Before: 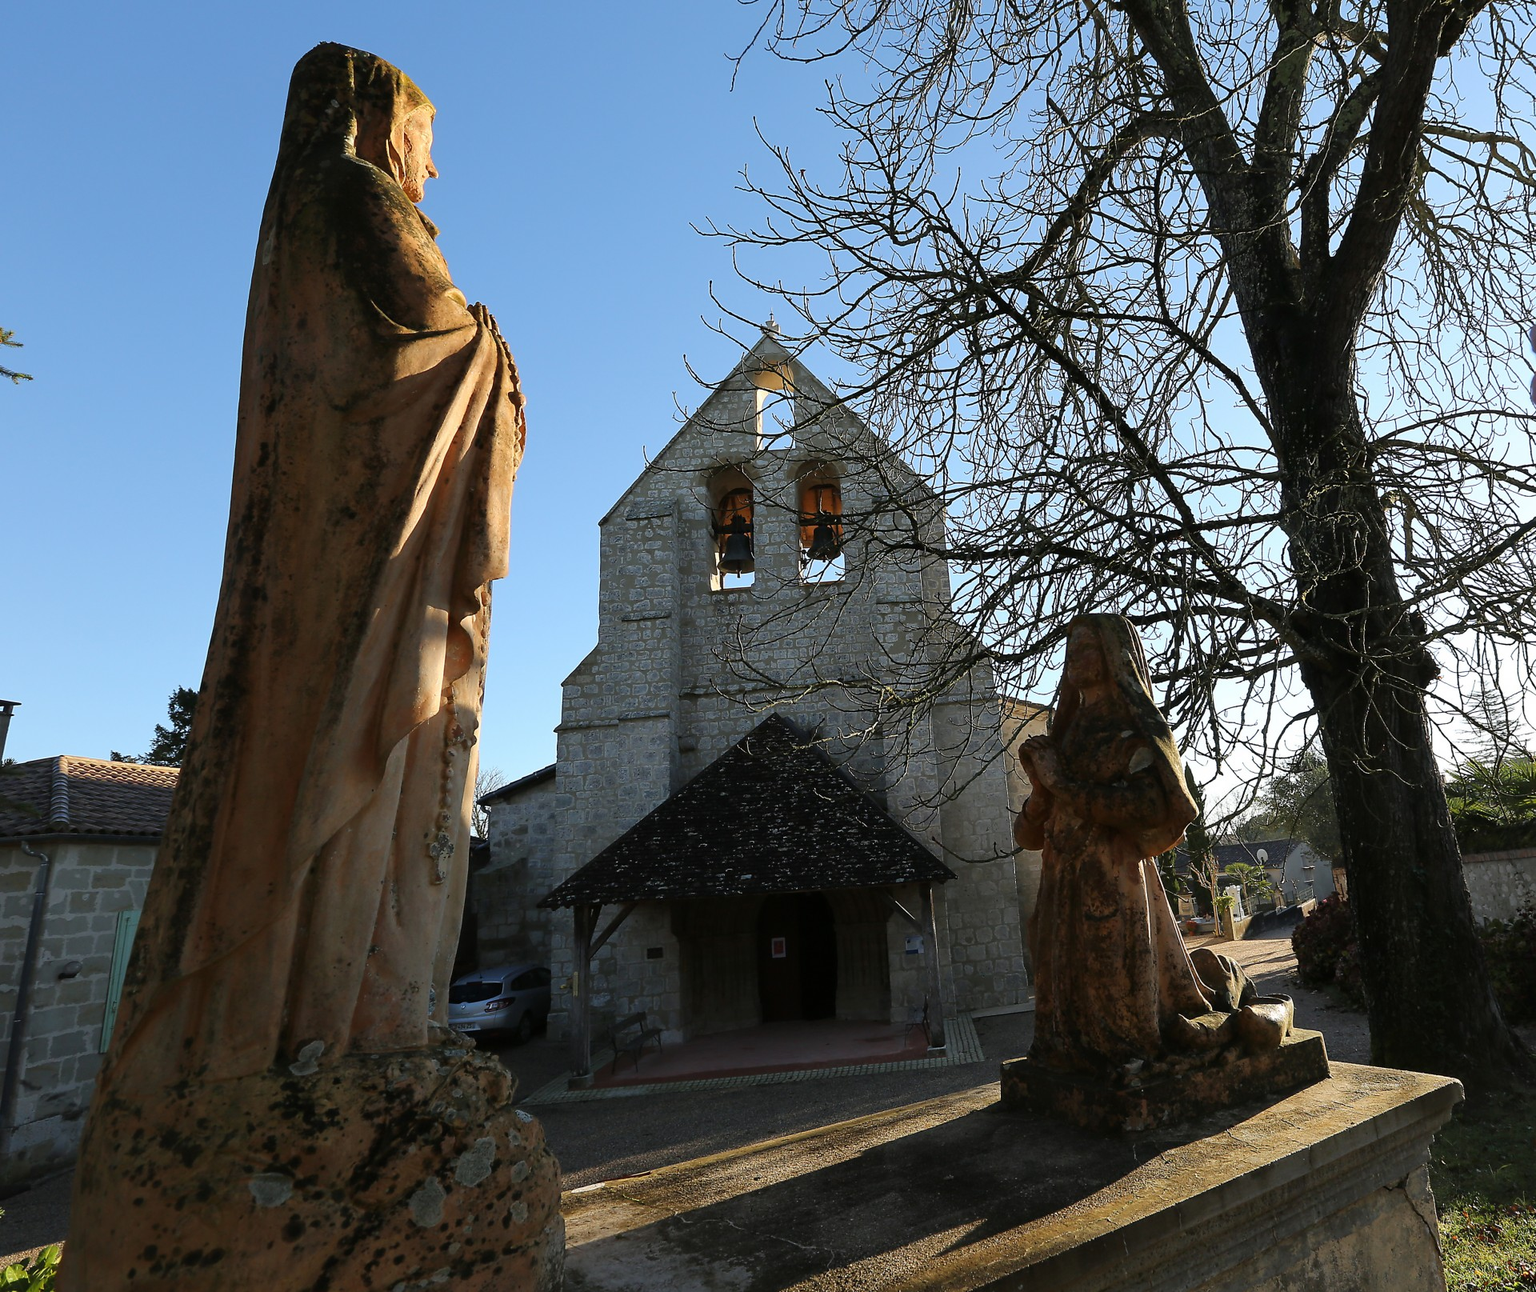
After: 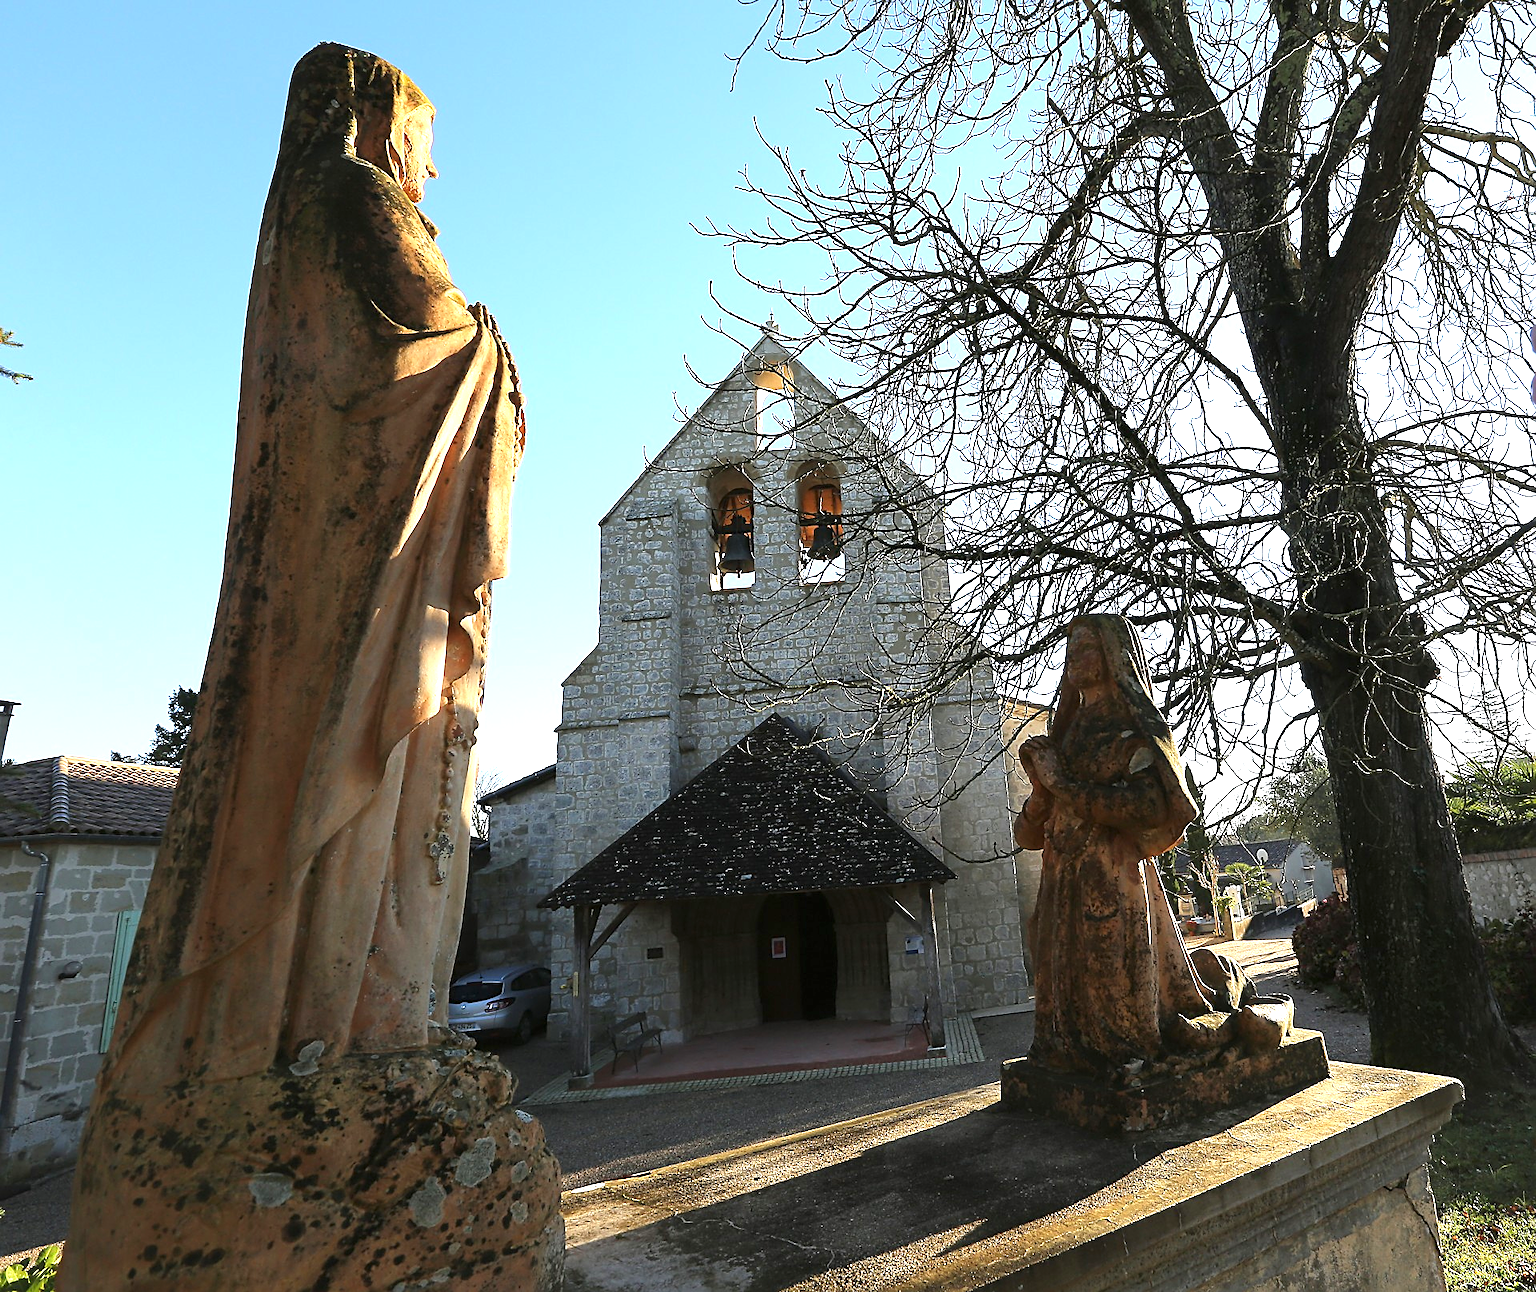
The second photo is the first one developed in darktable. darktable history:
sharpen: amount 0.483
exposure: black level correction 0, exposure 1.098 EV, compensate highlight preservation false
